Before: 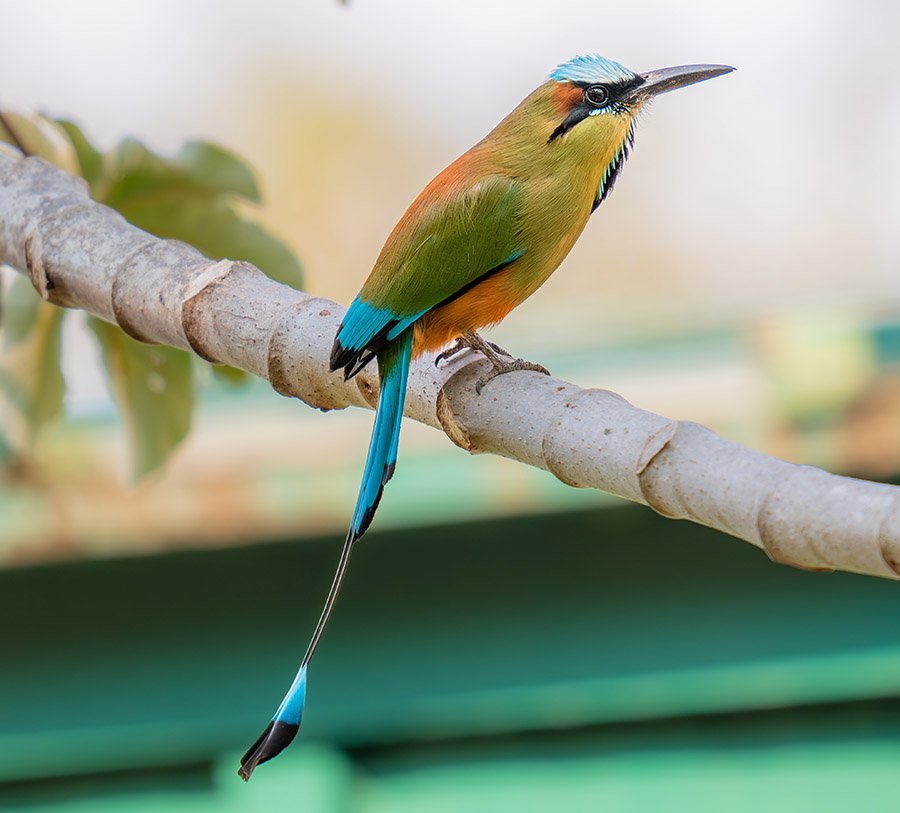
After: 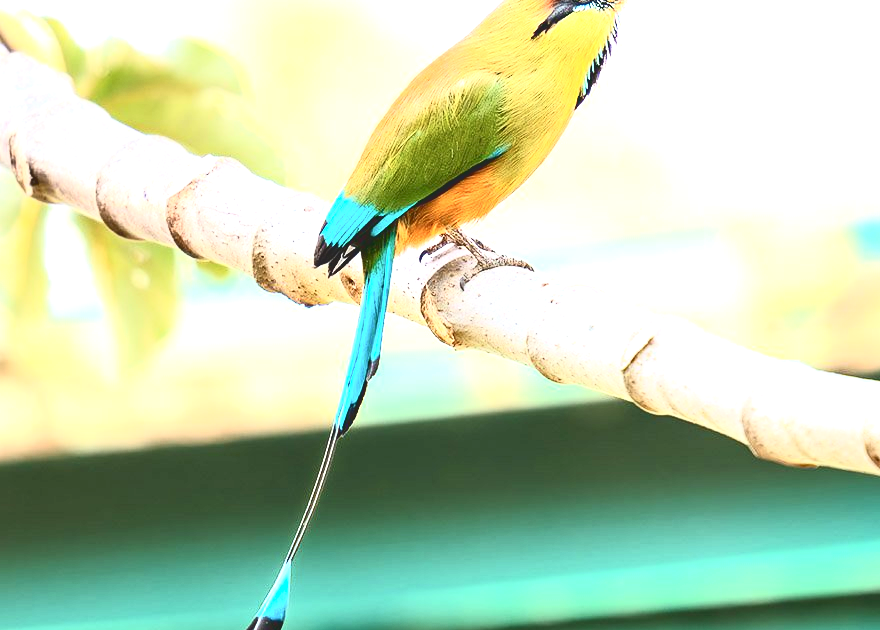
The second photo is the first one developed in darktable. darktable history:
crop and rotate: left 1.864%, top 12.883%, right 0.252%, bottom 9.598%
tone equalizer: mask exposure compensation -0.515 EV
exposure: black level correction 0, exposure 1.507 EV, compensate exposure bias true, compensate highlight preservation false
tone curve: curves: ch0 [(0, 0) (0.003, 0.142) (0.011, 0.142) (0.025, 0.147) (0.044, 0.147) (0.069, 0.152) (0.1, 0.16) (0.136, 0.172) (0.177, 0.193) (0.224, 0.221) (0.277, 0.264) (0.335, 0.322) (0.399, 0.399) (0.468, 0.49) (0.543, 0.593) (0.623, 0.723) (0.709, 0.841) (0.801, 0.925) (0.898, 0.976) (1, 1)], color space Lab, independent channels, preserve colors none
